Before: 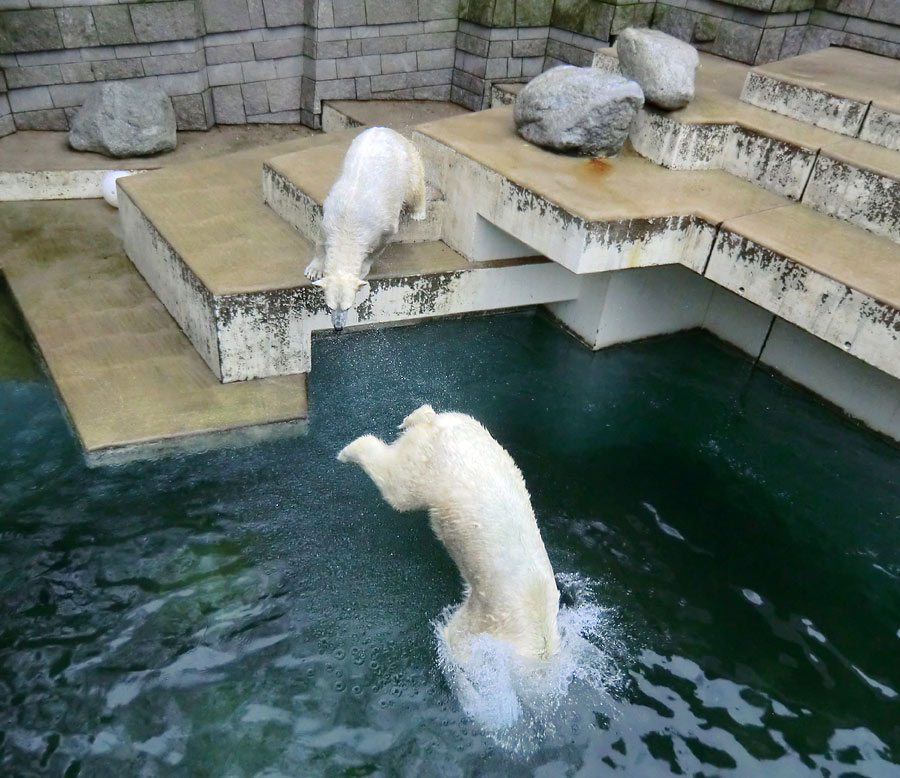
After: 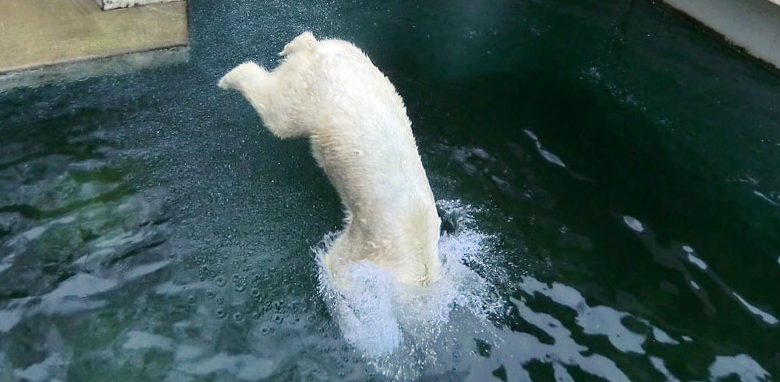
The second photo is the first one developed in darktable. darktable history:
crop and rotate: left 13.29%, top 48.031%, bottom 2.764%
